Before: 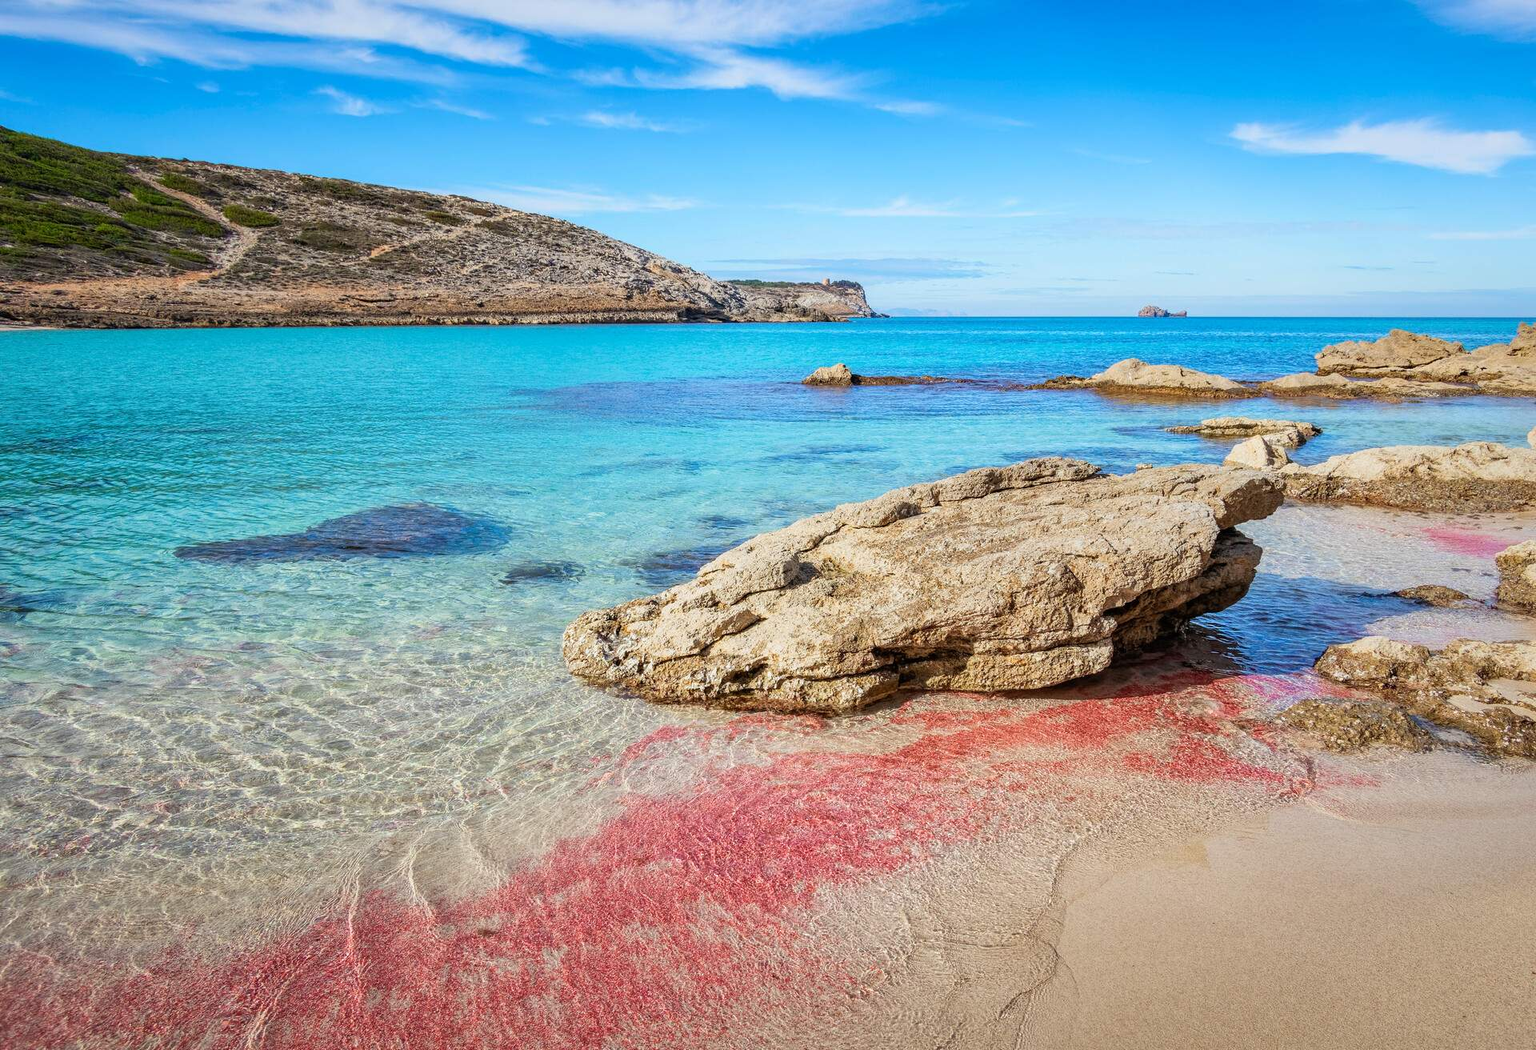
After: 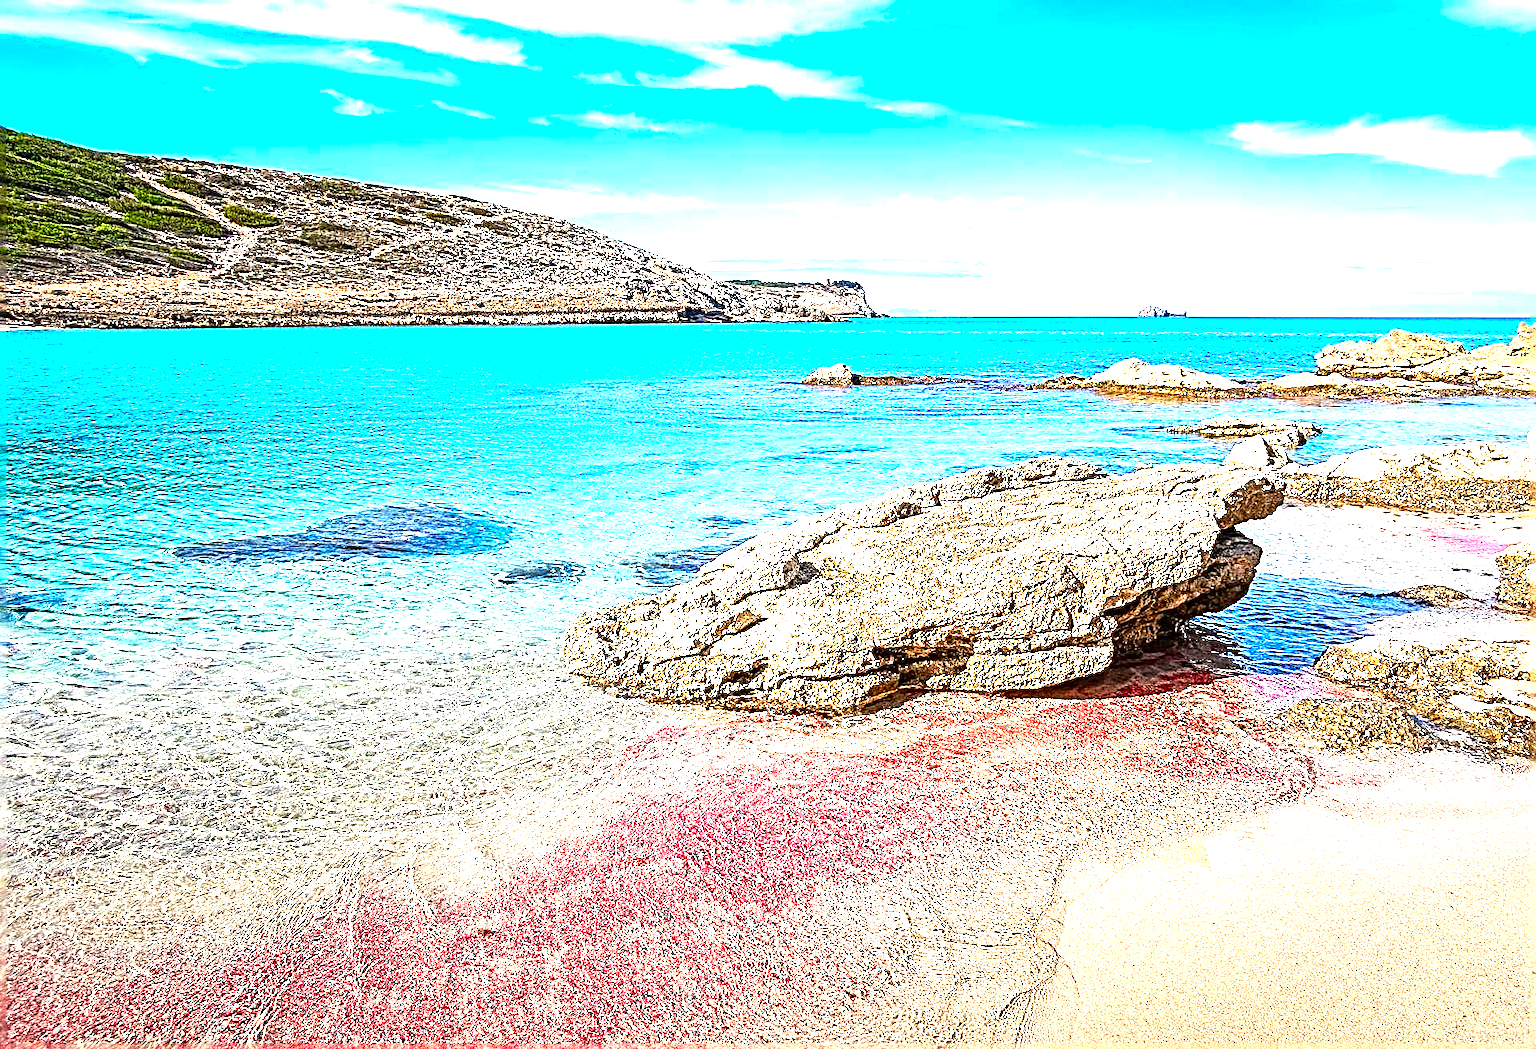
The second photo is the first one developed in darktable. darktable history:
contrast brightness saturation: contrast 0.12, brightness -0.124, saturation 0.201
sharpen: radius 3.152, amount 1.715
exposure: black level correction 0, exposure 1.741 EV, compensate exposure bias true, compensate highlight preservation false
